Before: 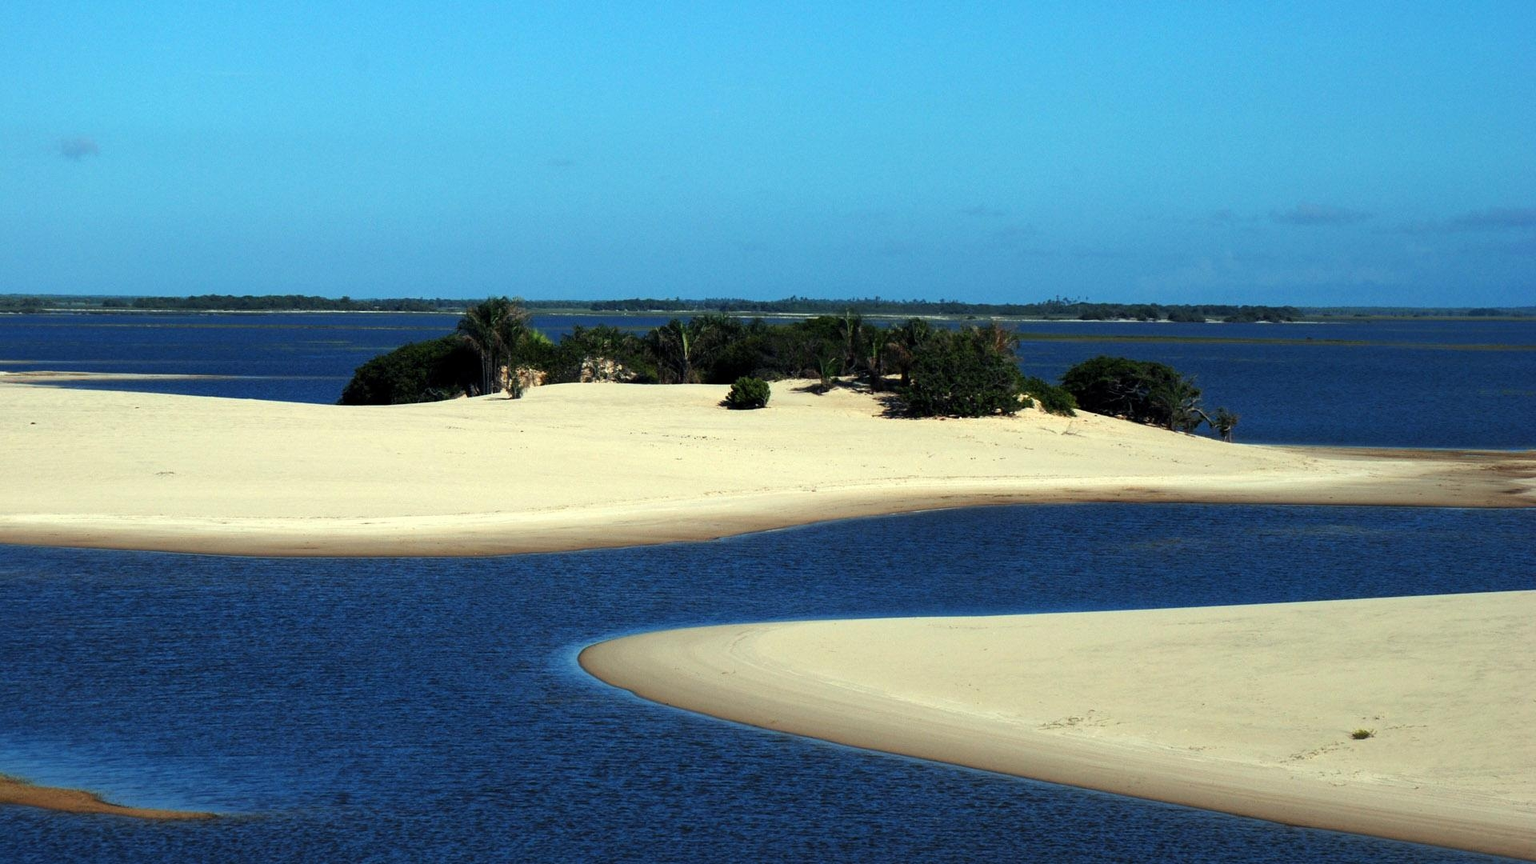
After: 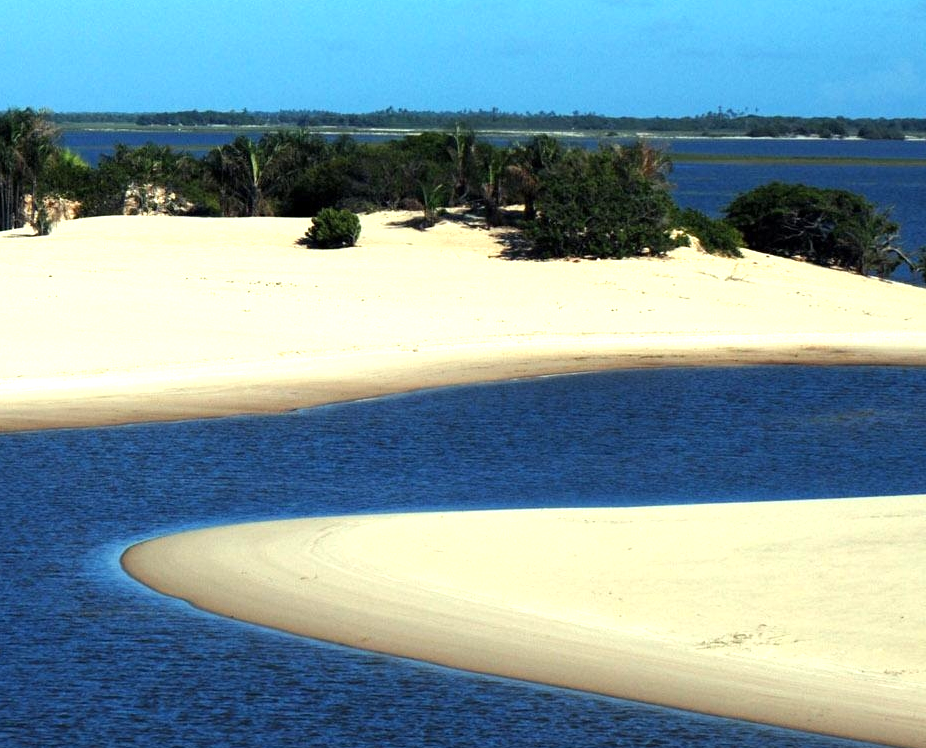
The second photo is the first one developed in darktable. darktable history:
crop: left 31.372%, top 24.381%, right 20.389%, bottom 6.294%
exposure: exposure 0.632 EV, compensate highlight preservation false
